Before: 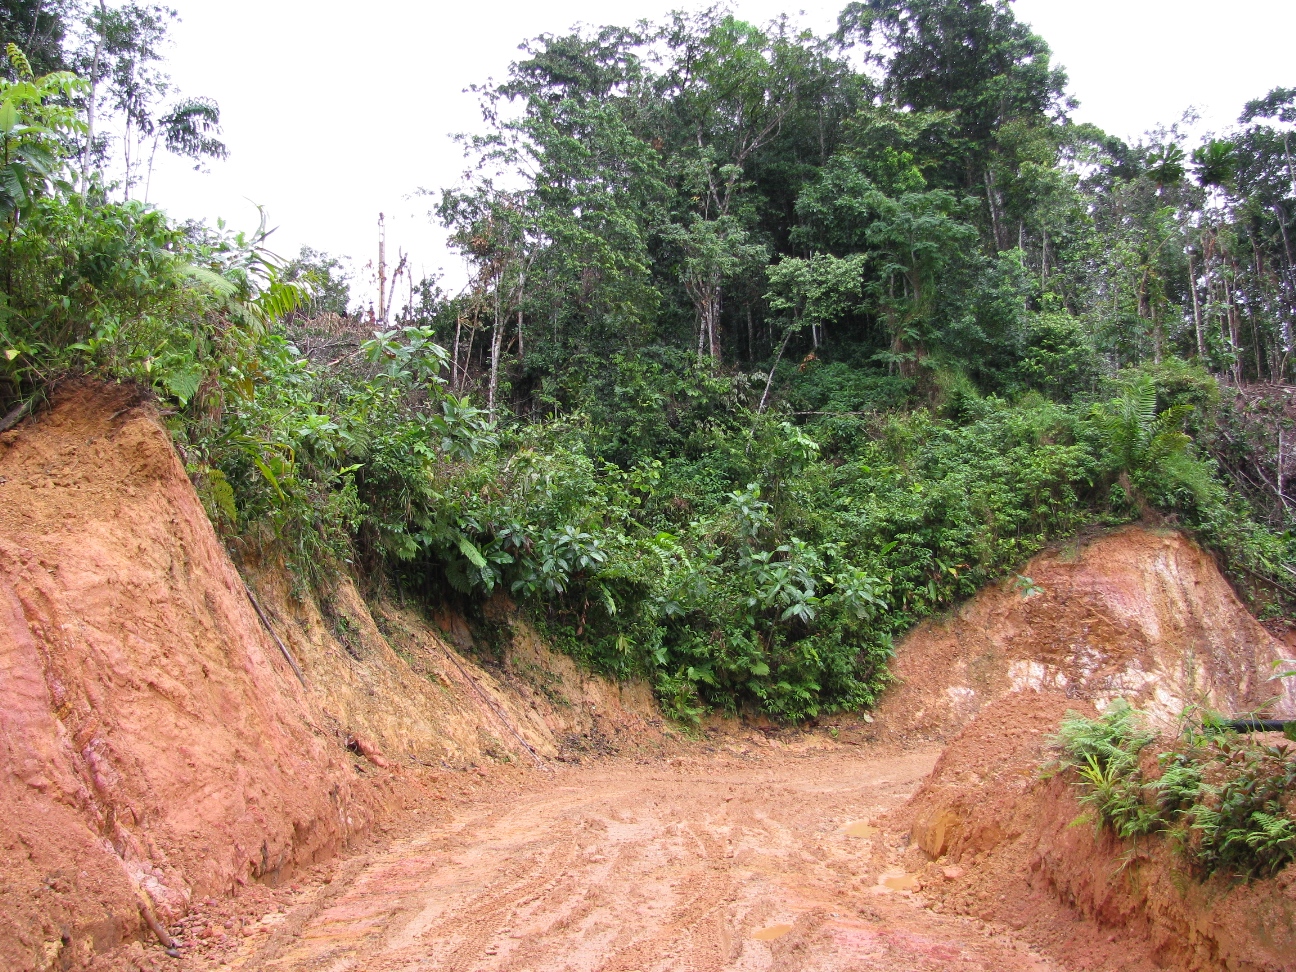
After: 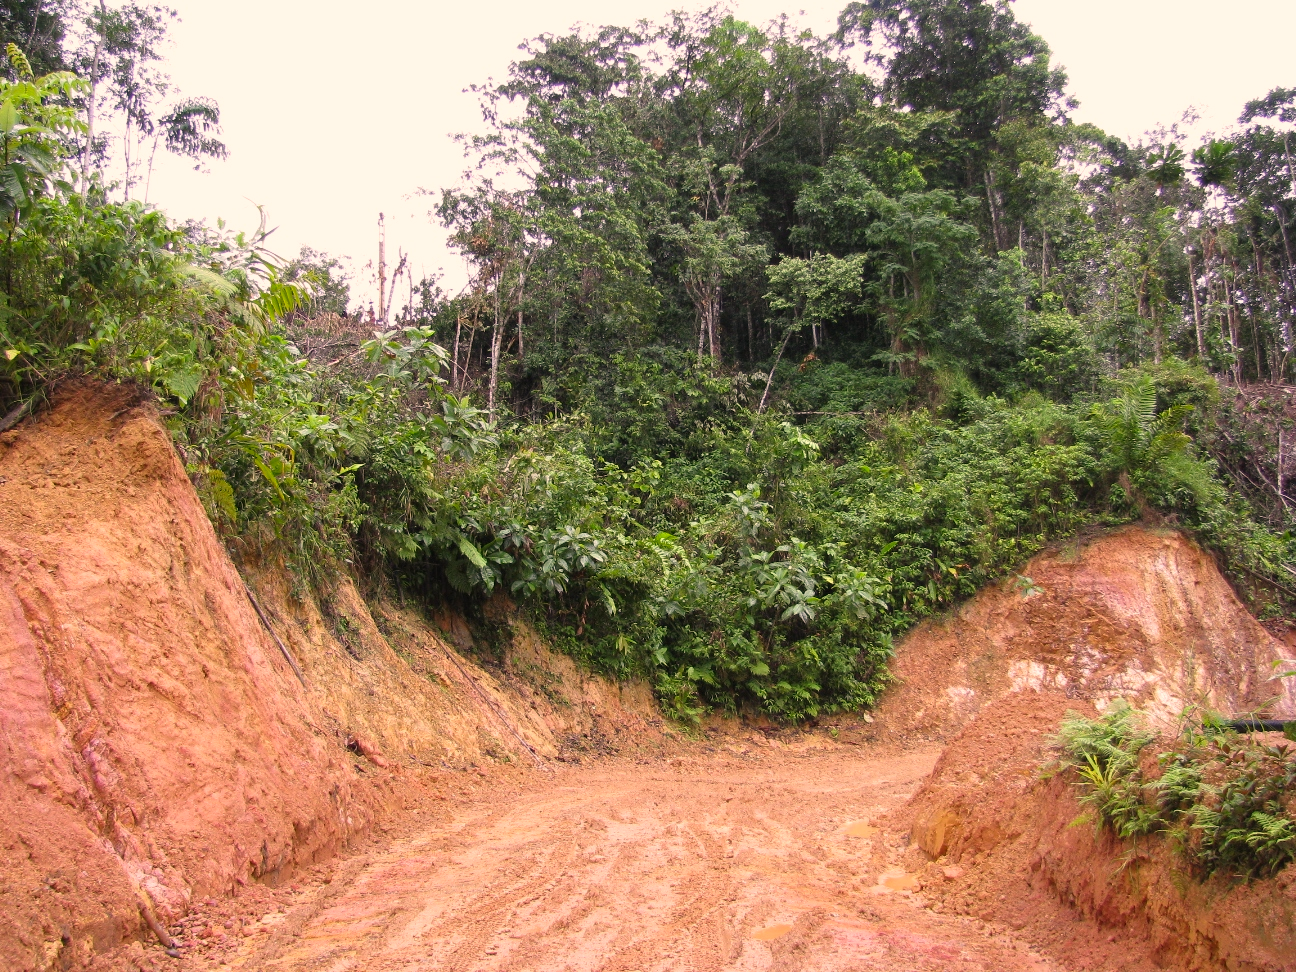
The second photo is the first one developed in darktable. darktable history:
color correction: highlights a* 11.26, highlights b* 12.15
